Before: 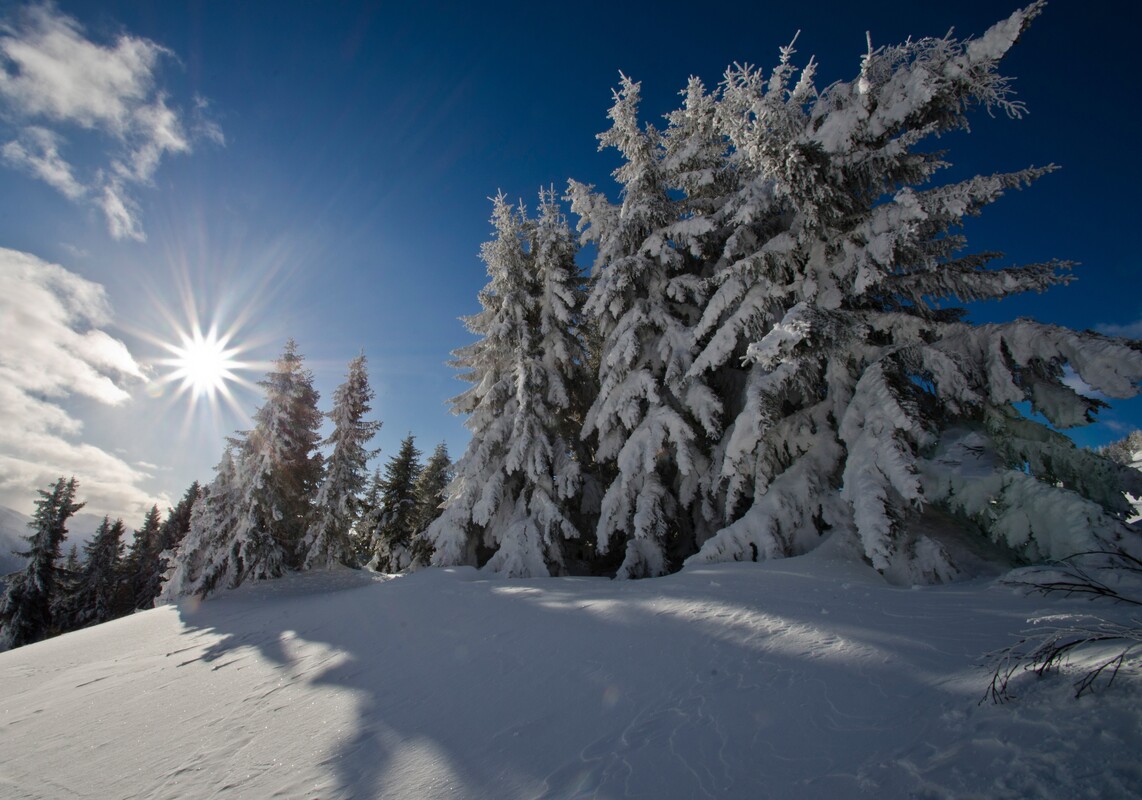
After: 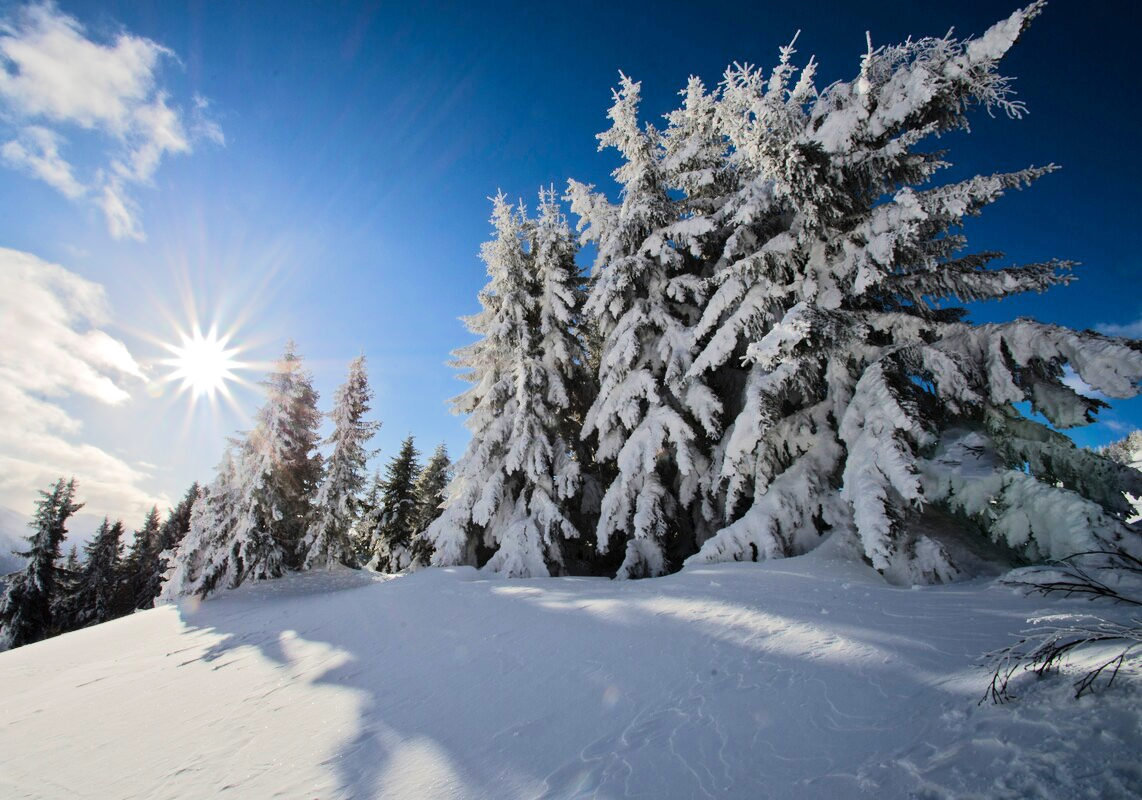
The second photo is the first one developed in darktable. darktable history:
contrast brightness saturation: contrast 0.047
tone equalizer: -7 EV 0.162 EV, -6 EV 0.631 EV, -5 EV 1.13 EV, -4 EV 1.35 EV, -3 EV 1.16 EV, -2 EV 0.6 EV, -1 EV 0.151 EV, edges refinement/feathering 500, mask exposure compensation -1.57 EV, preserve details no
